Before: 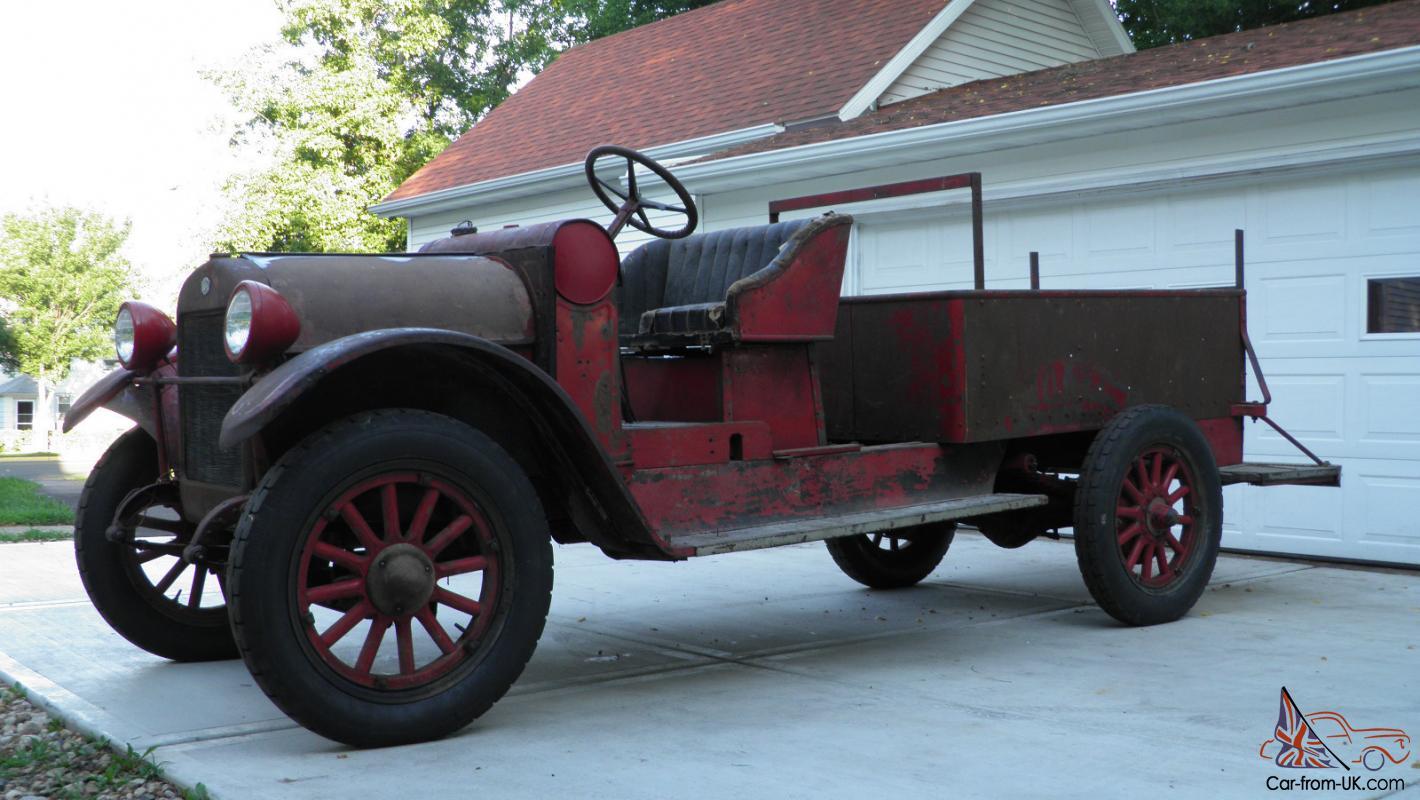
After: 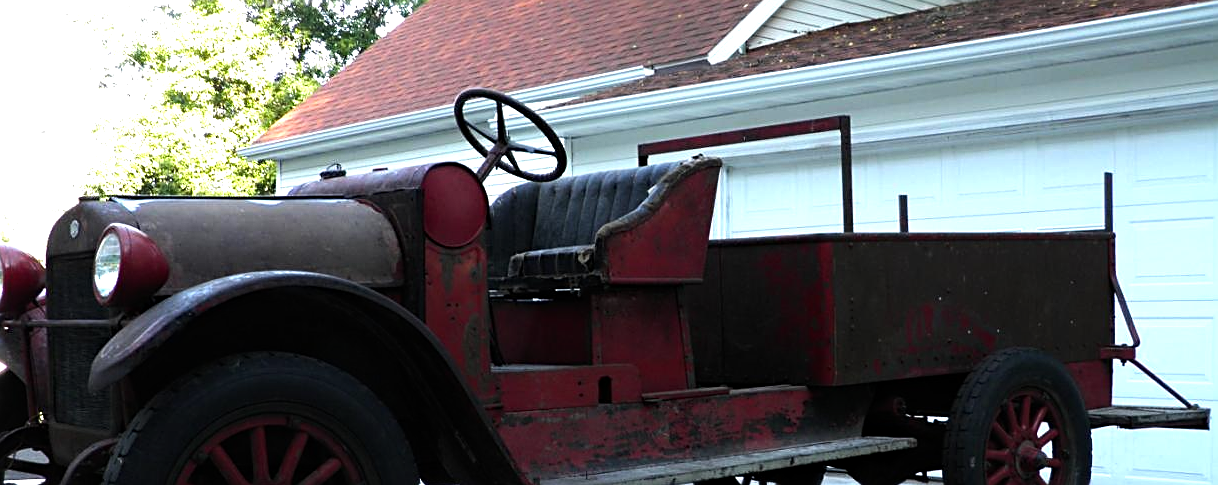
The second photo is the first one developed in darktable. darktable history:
sharpen: on, module defaults
crop and rotate: left 9.27%, top 7.208%, right 4.918%, bottom 32.148%
haze removal: compatibility mode true, adaptive false
tone equalizer: -8 EV -1.08 EV, -7 EV -1.01 EV, -6 EV -0.87 EV, -5 EV -0.566 EV, -3 EV 0.583 EV, -2 EV 0.881 EV, -1 EV 1.01 EV, +0 EV 1.08 EV, smoothing diameter 2.04%, edges refinement/feathering 21.6, mask exposure compensation -1.57 EV, filter diffusion 5
